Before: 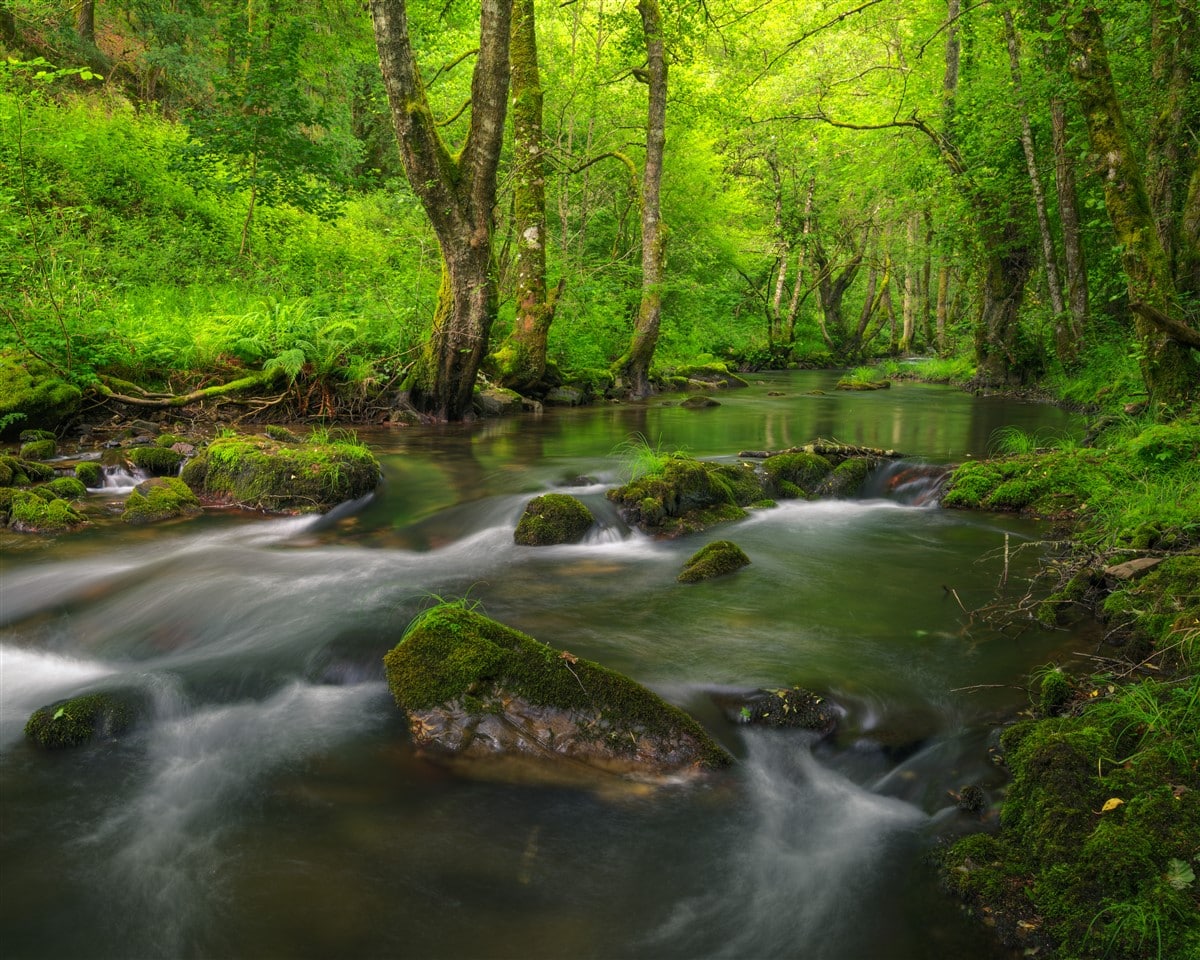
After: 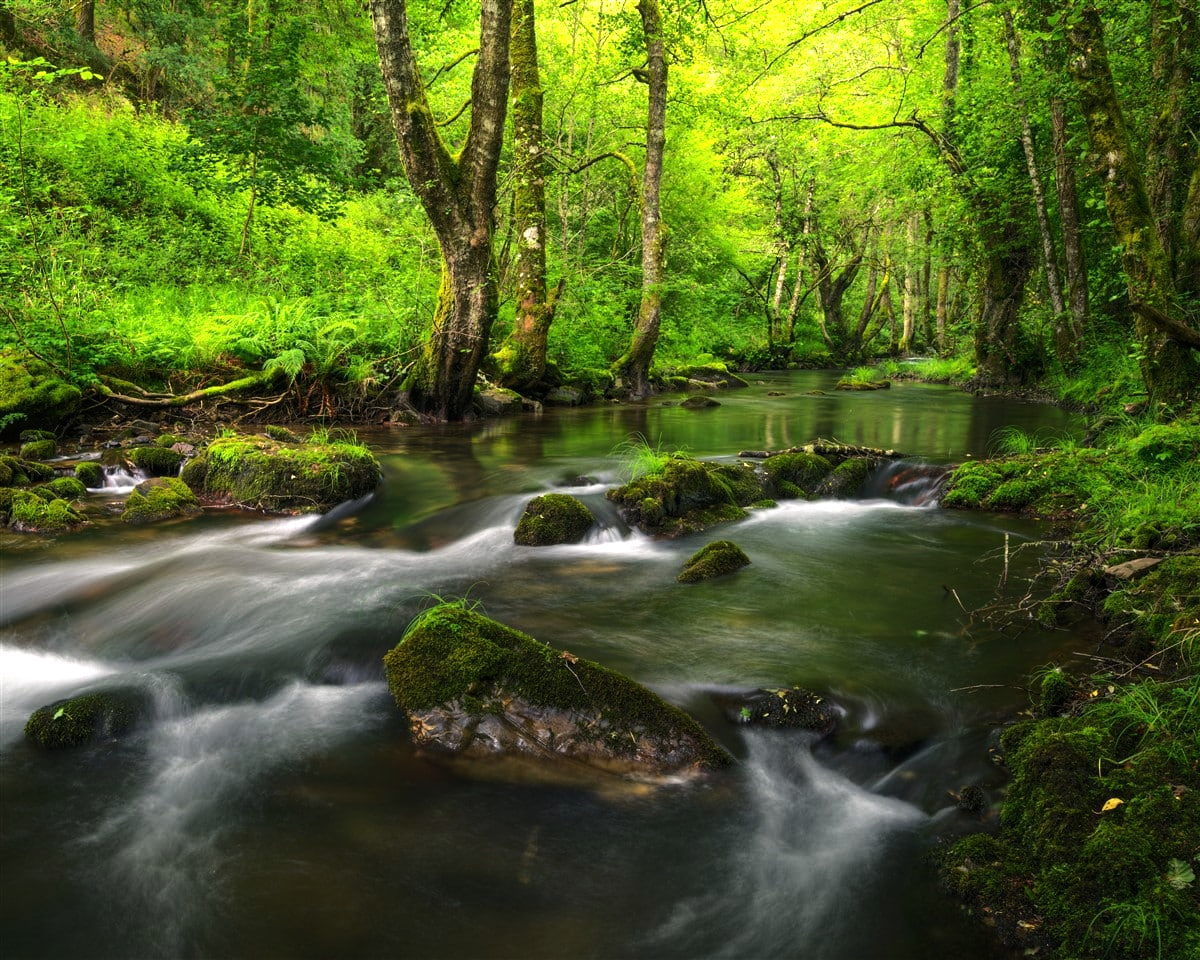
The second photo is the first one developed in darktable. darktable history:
tone equalizer: -8 EV -0.776 EV, -7 EV -0.716 EV, -6 EV -0.639 EV, -5 EV -0.395 EV, -3 EV 0.38 EV, -2 EV 0.6 EV, -1 EV 0.684 EV, +0 EV 0.745 EV, edges refinement/feathering 500, mask exposure compensation -1.57 EV, preserve details no
